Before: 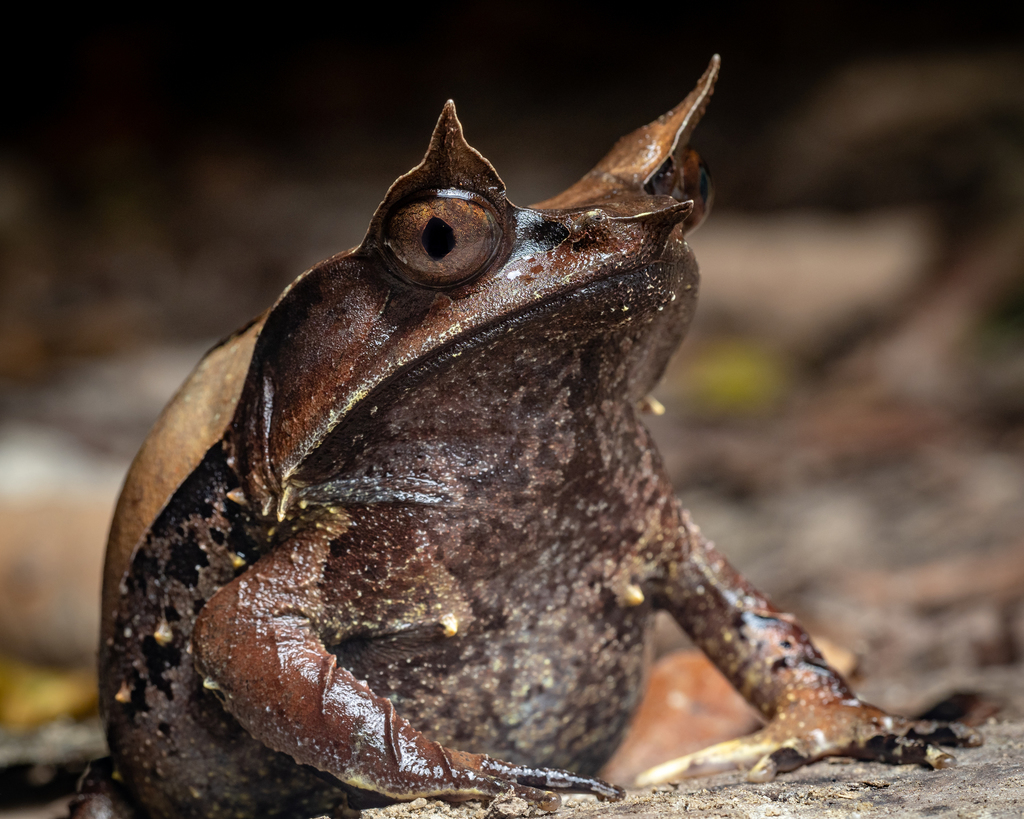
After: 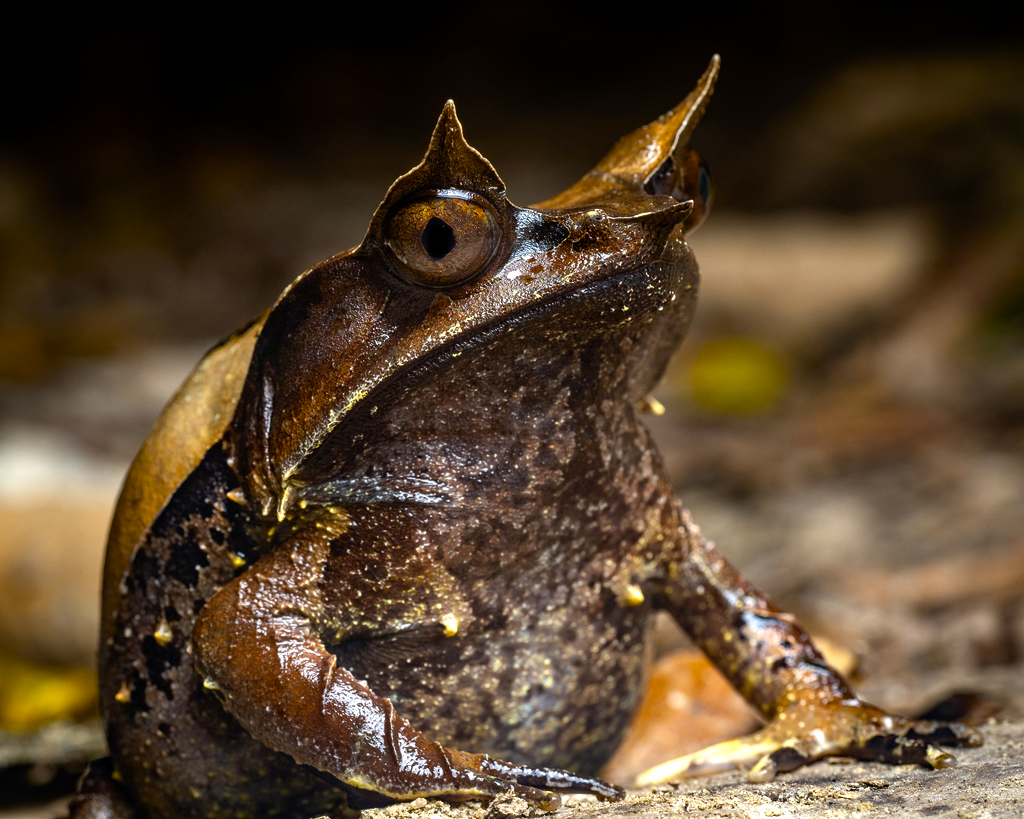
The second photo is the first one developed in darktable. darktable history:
color contrast: green-magenta contrast 0.8, blue-yellow contrast 1.1, unbound 0
color balance rgb: linear chroma grading › global chroma 16.62%, perceptual saturation grading › highlights -8.63%, perceptual saturation grading › mid-tones 18.66%, perceptual saturation grading › shadows 28.49%, perceptual brilliance grading › highlights 14.22%, perceptual brilliance grading › shadows -18.96%, global vibrance 27.71%
